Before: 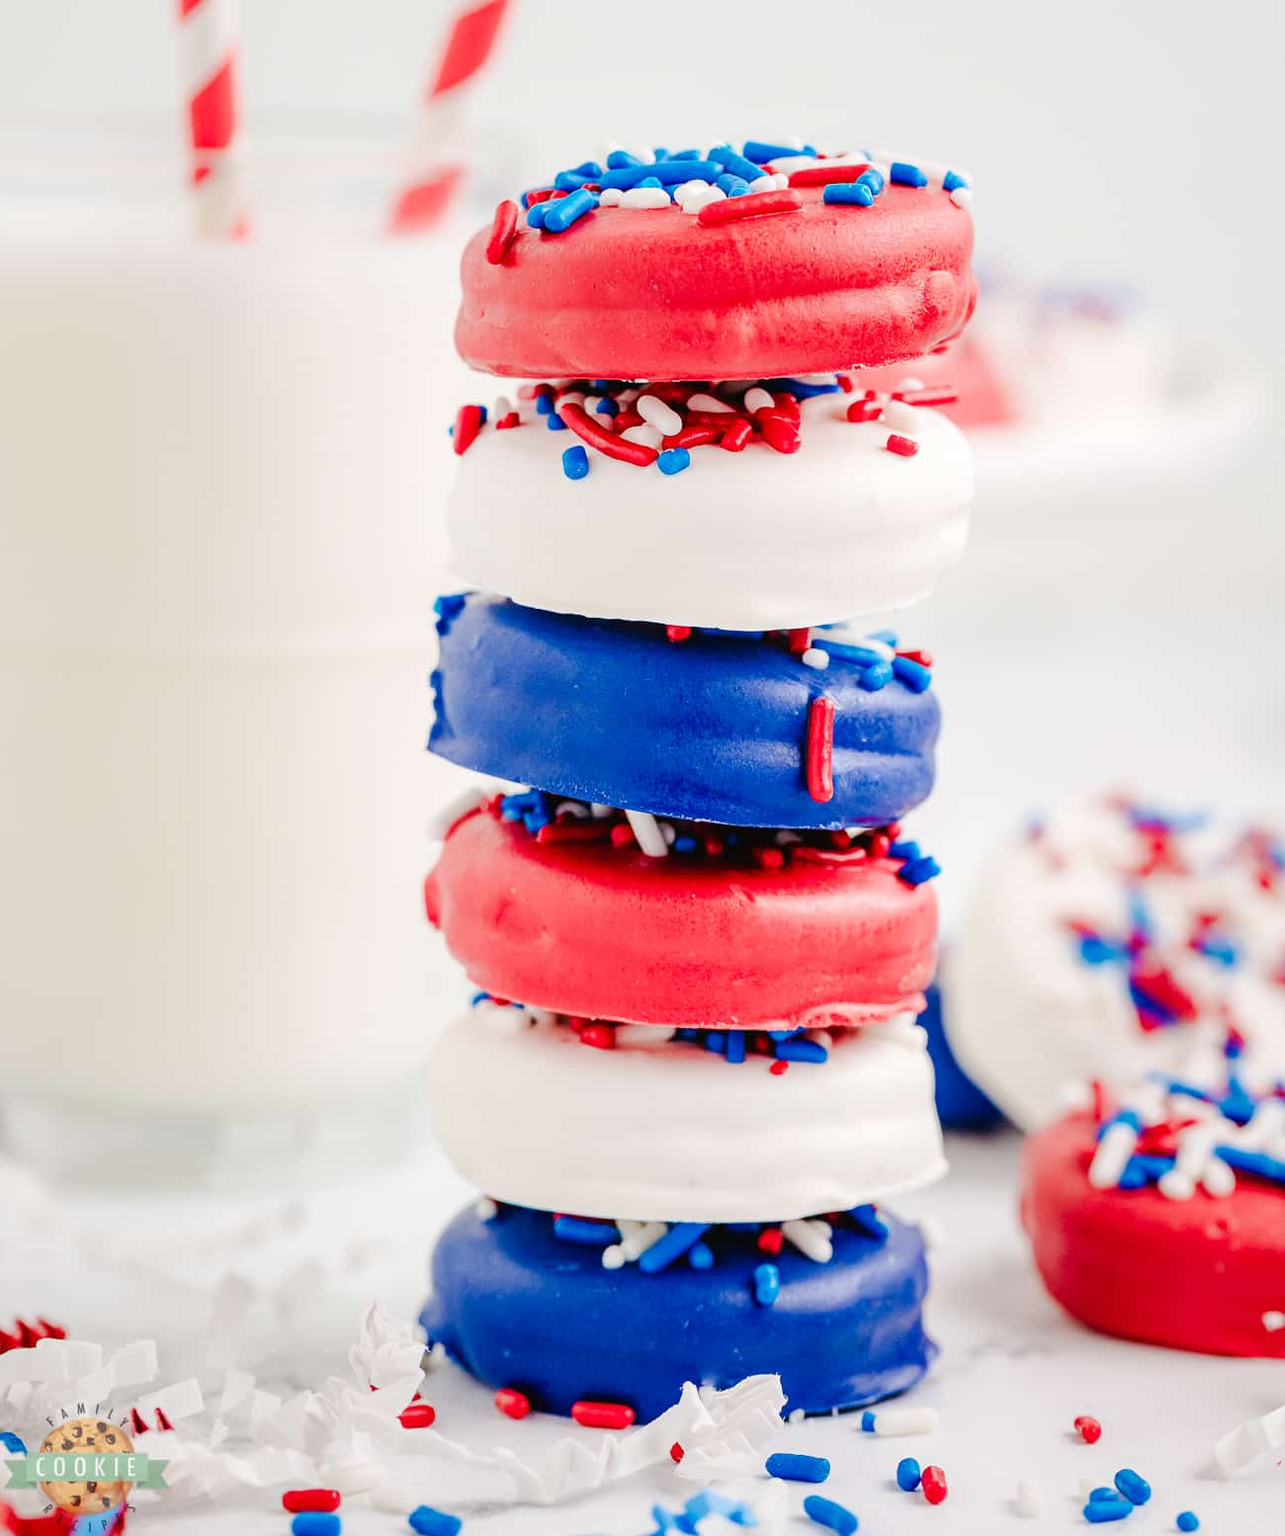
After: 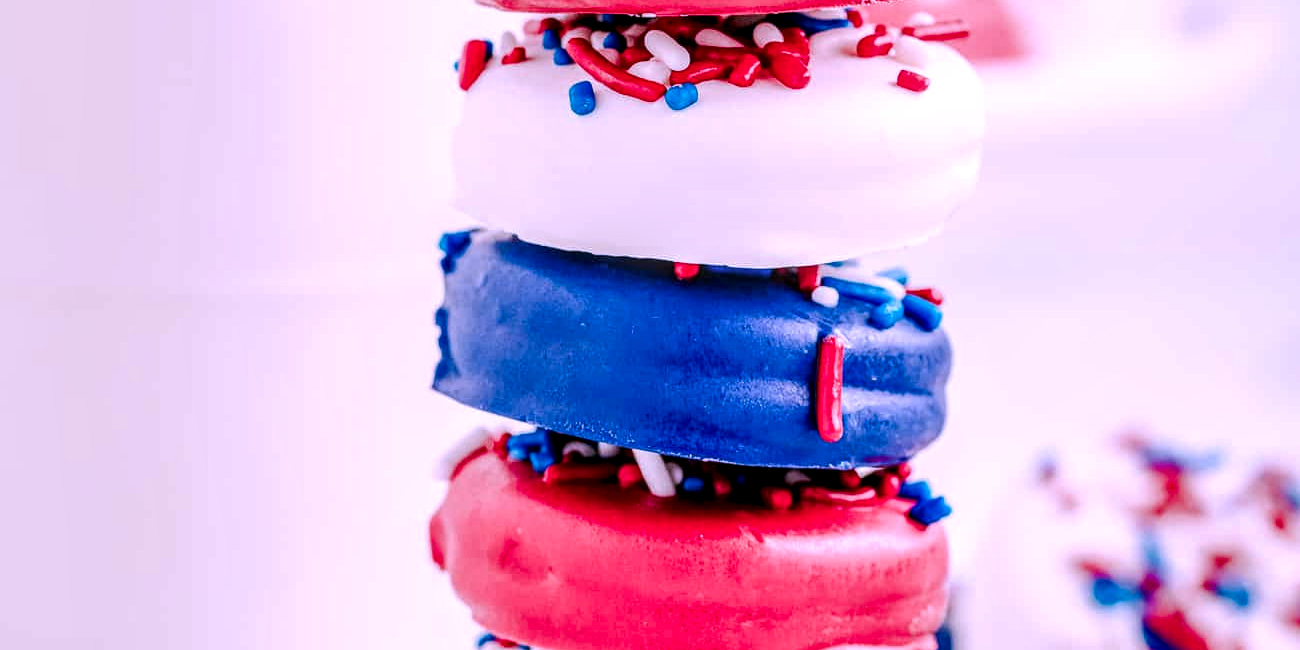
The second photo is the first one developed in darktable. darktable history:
local contrast: detail 150%
crop and rotate: top 23.84%, bottom 34.294%
color correction: highlights a* 15.03, highlights b* -25.07
